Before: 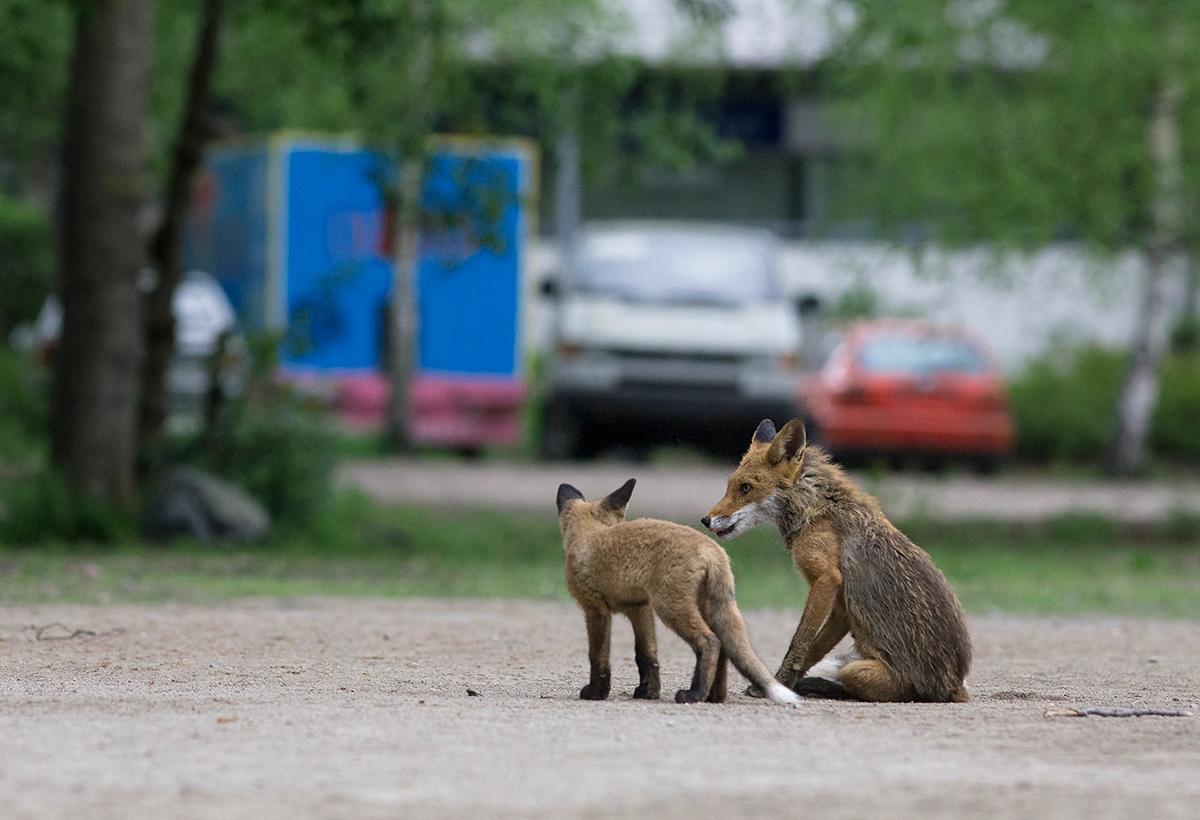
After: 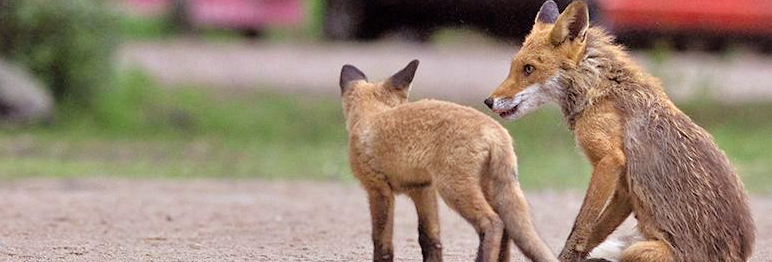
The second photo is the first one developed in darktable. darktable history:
tone equalizer: -7 EV 0.15 EV, -6 EV 0.6 EV, -5 EV 1.15 EV, -4 EV 1.33 EV, -3 EV 1.15 EV, -2 EV 0.6 EV, -1 EV 0.15 EV, mask exposure compensation -0.5 EV
rgb levels: mode RGB, independent channels, levels [[0, 0.474, 1], [0, 0.5, 1], [0, 0.5, 1]]
crop: left 18.091%, top 51.13%, right 17.525%, bottom 16.85%
